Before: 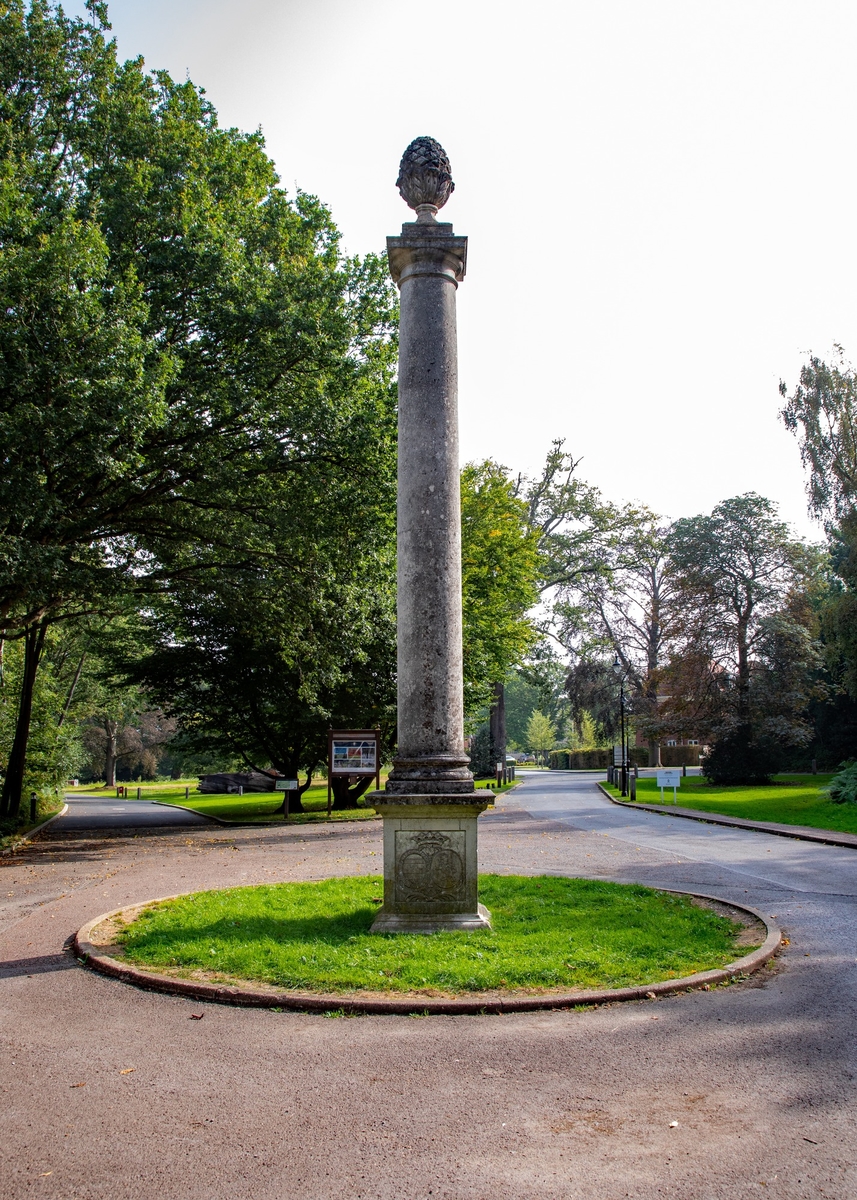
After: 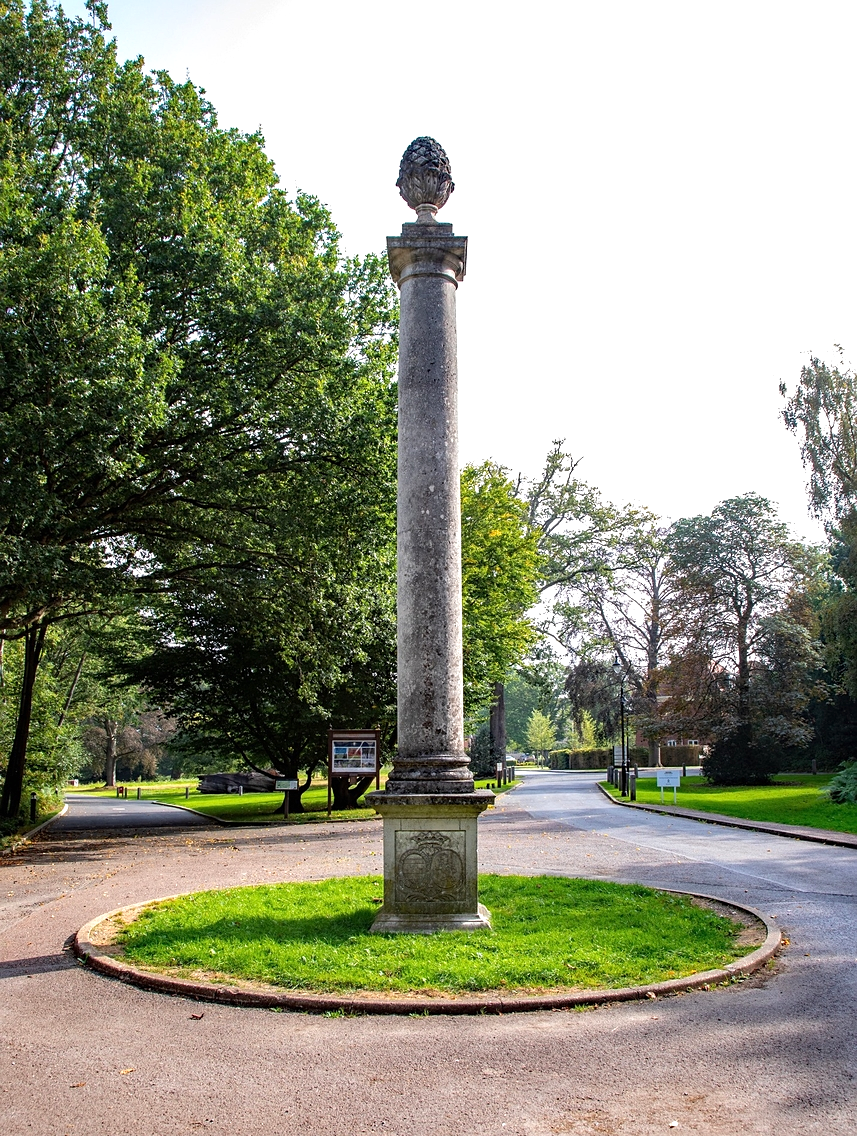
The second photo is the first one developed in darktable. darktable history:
crop and rotate: top 0.014%, bottom 5.286%
exposure: black level correction 0, exposure 0.5 EV, compensate highlight preservation false
sharpen: radius 1.293, amount 0.305, threshold 0.06
